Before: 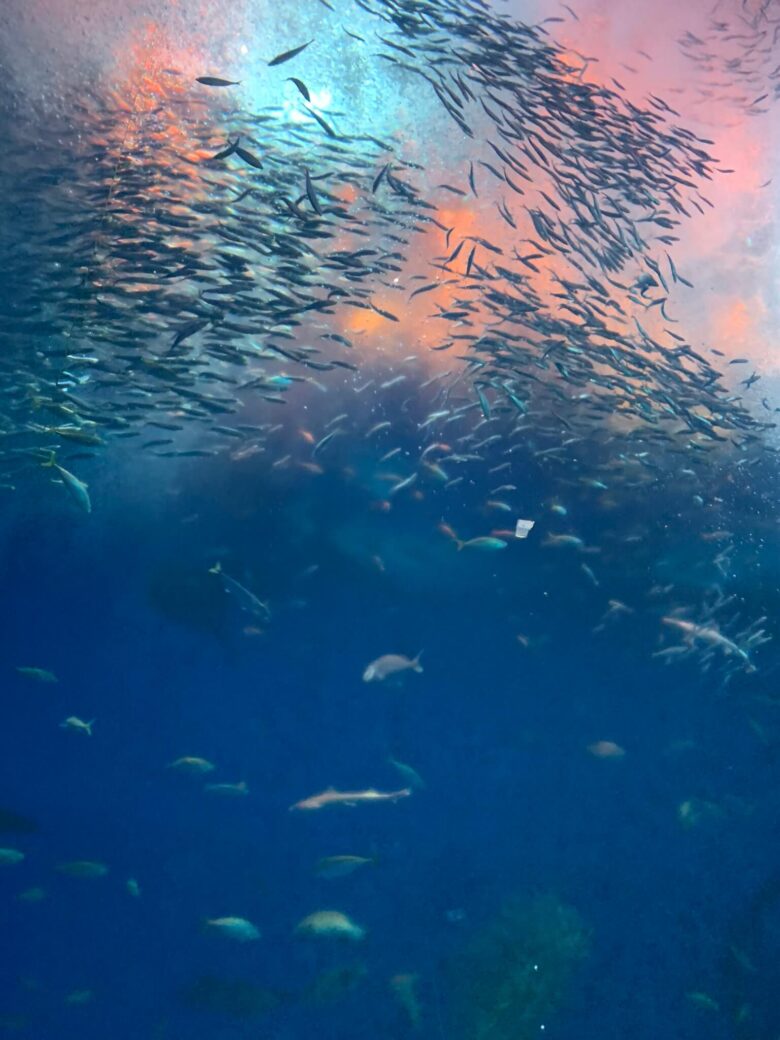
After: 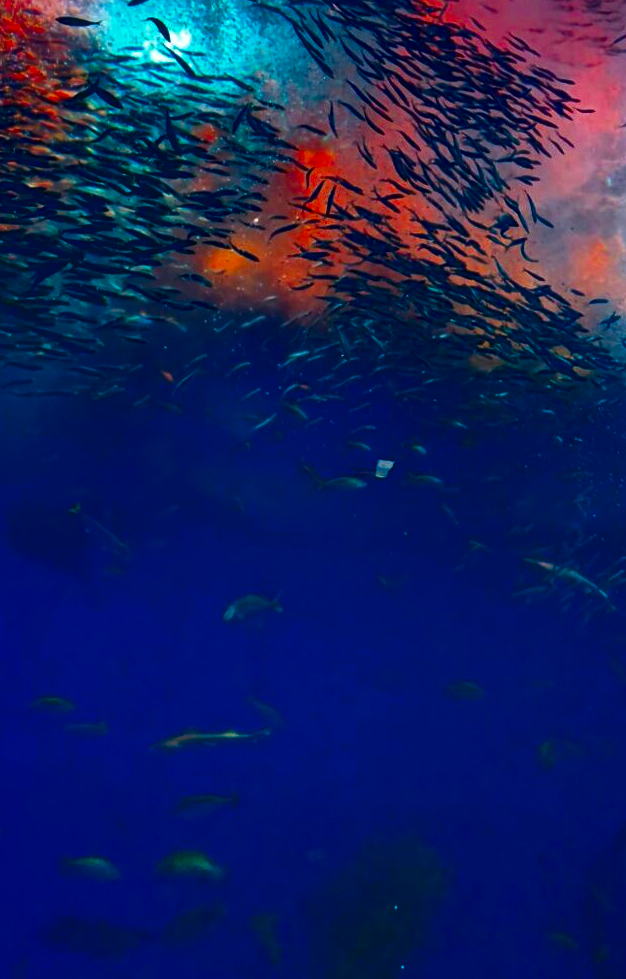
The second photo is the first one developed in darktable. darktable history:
contrast brightness saturation: brightness -1, saturation 1
local contrast: mode bilateral grid, contrast 20, coarseness 50, detail 144%, midtone range 0.2
crop and rotate: left 17.959%, top 5.771%, right 1.742%
